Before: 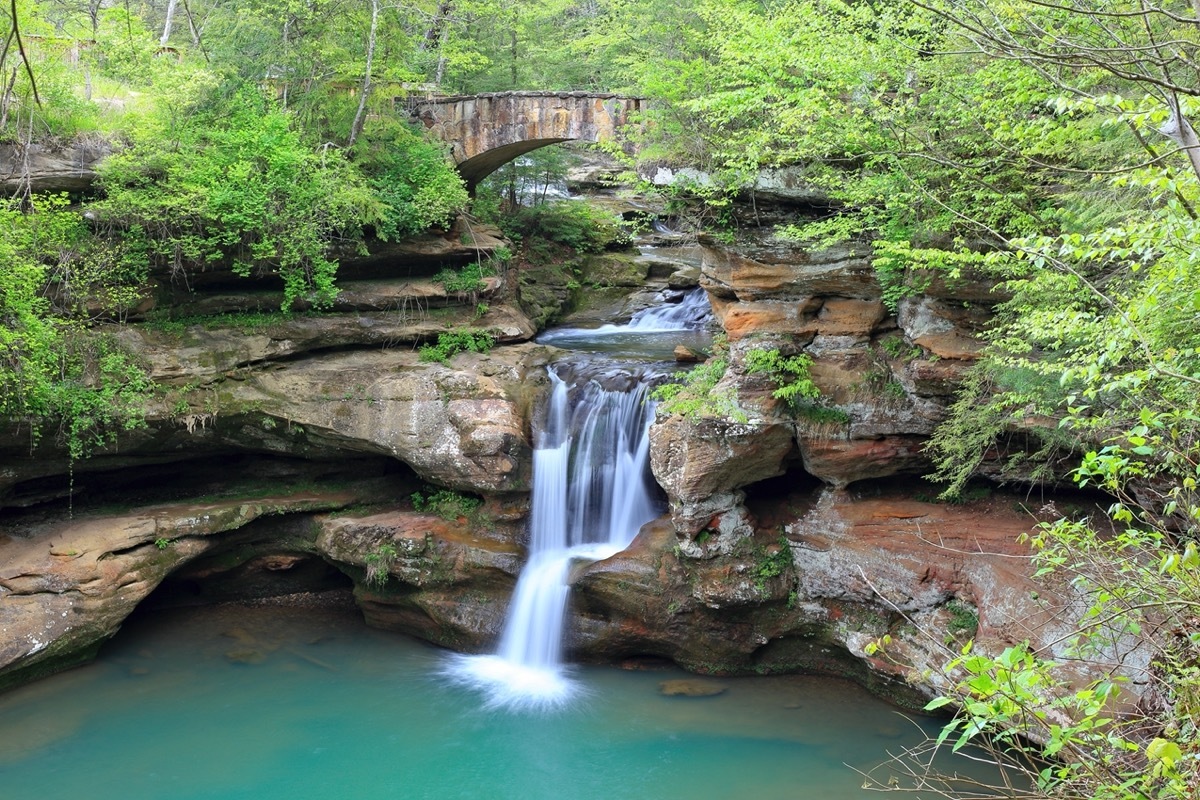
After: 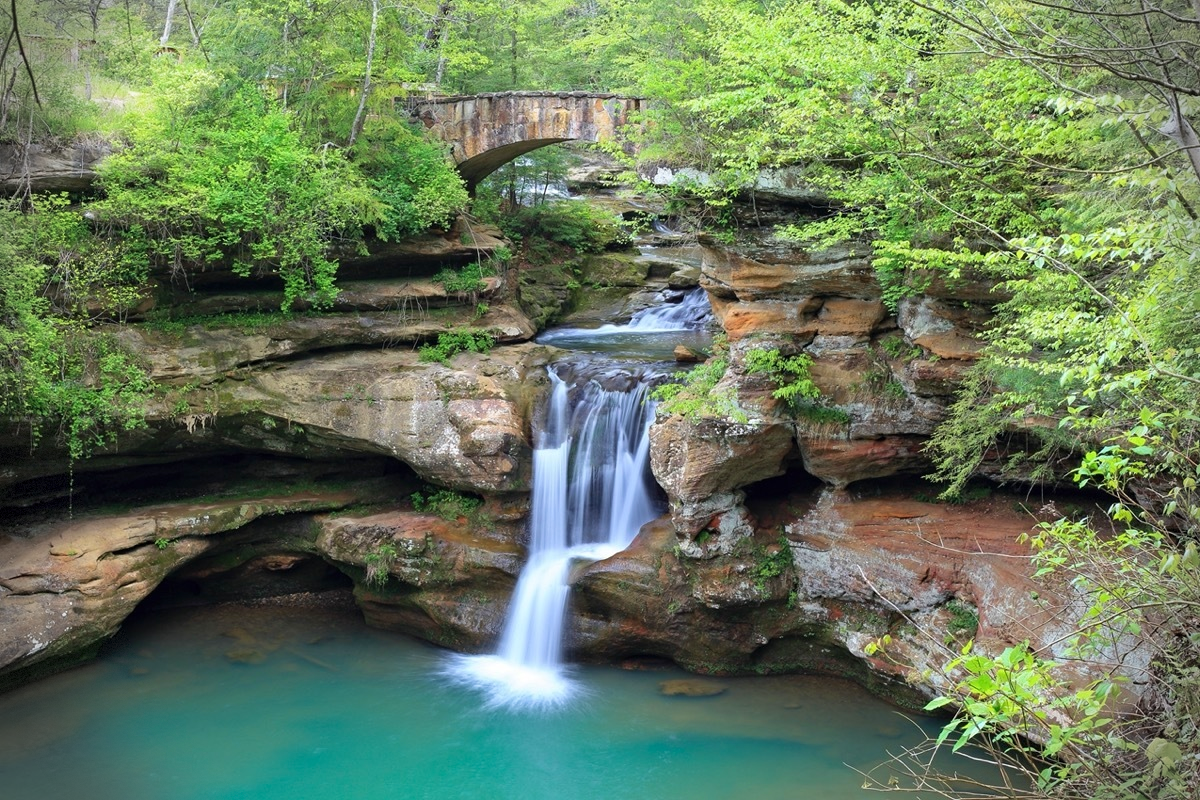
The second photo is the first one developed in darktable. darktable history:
velvia: strength 16.75%
vignetting: fall-off start 88.04%, fall-off radius 23.94%, dithering 8-bit output
